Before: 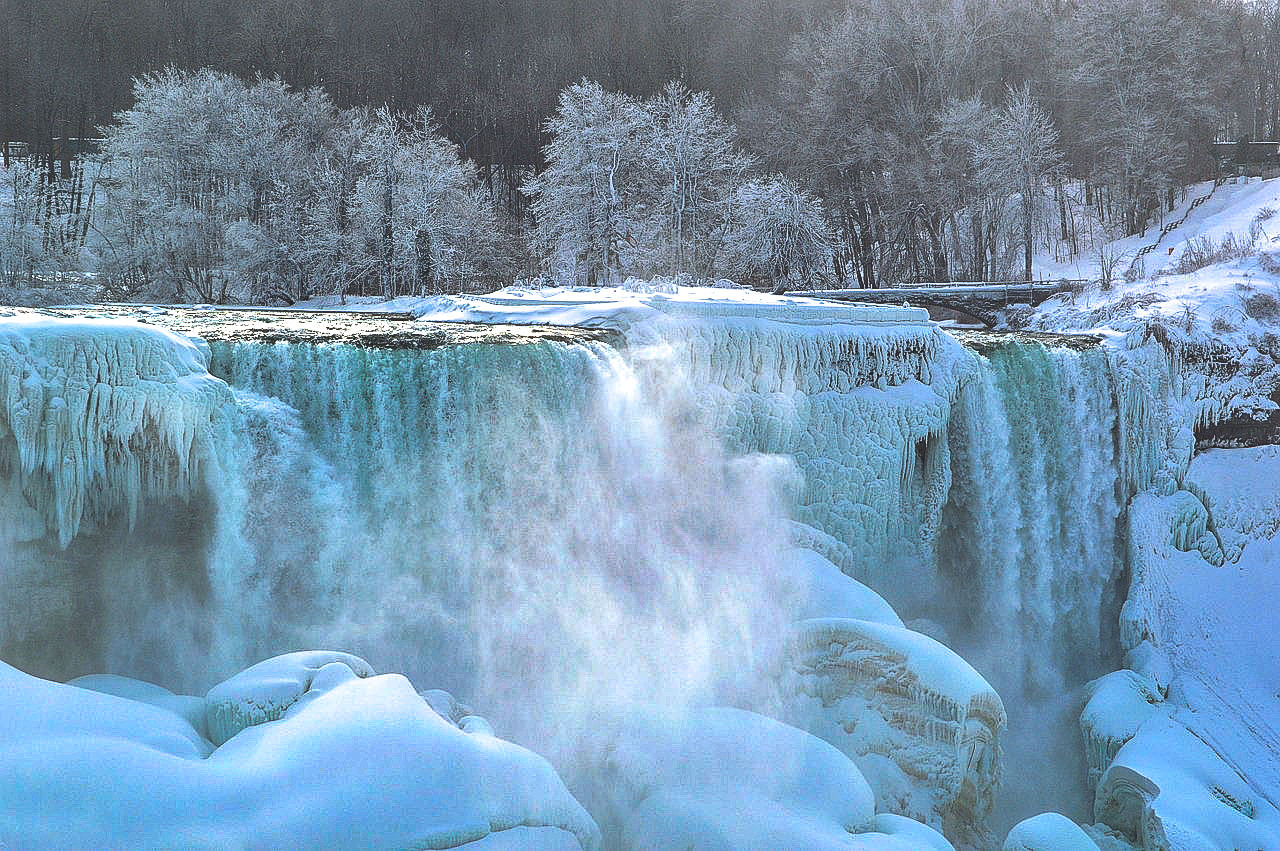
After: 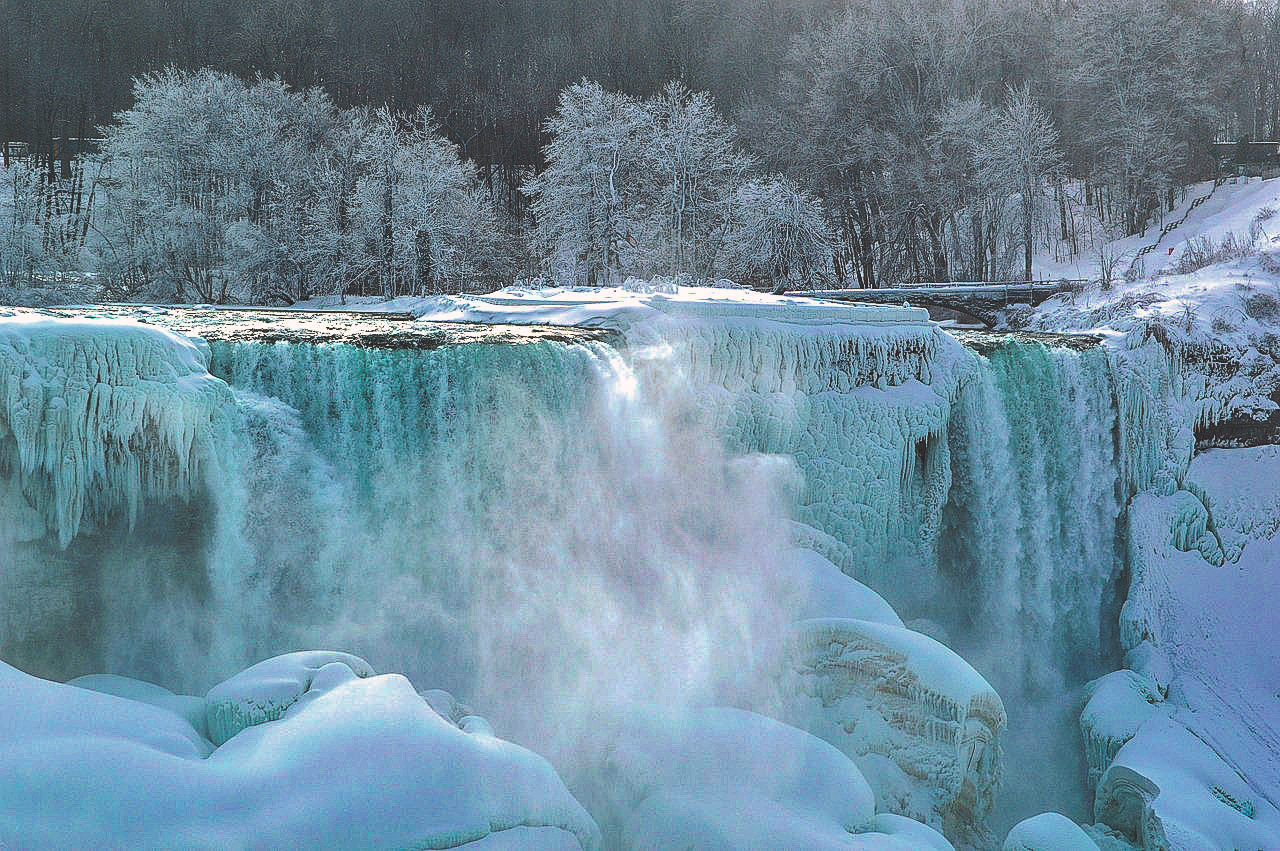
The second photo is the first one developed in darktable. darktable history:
tone curve: curves: ch0 [(0, 0) (0.003, 0.01) (0.011, 0.014) (0.025, 0.029) (0.044, 0.051) (0.069, 0.072) (0.1, 0.097) (0.136, 0.123) (0.177, 0.16) (0.224, 0.2) (0.277, 0.248) (0.335, 0.305) (0.399, 0.37) (0.468, 0.454) (0.543, 0.534) (0.623, 0.609) (0.709, 0.681) (0.801, 0.752) (0.898, 0.841) (1, 1)], preserve colors none
color look up table: target L [96.74, 96.48, 94.47, 90.79, 84.47, 89.69, 81.77, 73.27, 64.61, 63.35, 60.57, 52.24, 48.41, 32.47, 13.93, 200.8, 89.52, 89.36, 77.46, 68.51, 77.12, 68.89, 56.98, 60.16, 57.87, 55.09, 37.83, 31.79, 33.18, 69.4, 53.11, 49.4, 42.91, 46.04, 44.5, 25.13, 24.26, 28.94, 24.82, 12.48, 1.802, 94.98, 86.8, 75.81, 65.88, 65.59, 48.19, 39.65, 34.58], target a [-6.486, -11.42, -10.4, -63.78, -50.15, 7.096, -83.1, -2.393, -53.86, -11.73, -56.01, -12.97, -37.46, -5.371, -12.96, 0, 8.325, 11.18, 34.07, 62.15, 36.43, 61.26, 84.56, 32.78, 85.35, 80.4, 54.12, 8.868, 43.28, 49.96, 78.79, 75.46, 18.28, 68.46, 21.64, 54.44, 33.48, 53.03, 42.21, 35.63, 5.982, -19.78, -51.87, -52.32, -14.59, -19.24, -11.29, -22.92, -9.379], target b [92.64, 91.65, 29.59, 13.71, 42.18, 83.99, 74.73, 37.78, 23.76, 14.66, 49.67, 43.53, 30.16, 30.82, 16.32, -0.001, 2.519, 64.1, 22.57, 16.24, 75.18, 70.64, 42.06, 46.46, 73.01, 61.58, 23.02, 13.61, 43, -29.98, -36.37, -29.63, -41.24, 3.485, -11.99, -74.58, -62.47, -33.92, -33.81, 8.406, -21.24, -2.083, -14.33, -2.195, -38.01, -11.94, -37.85, -6.323, -3.133], num patches 49
